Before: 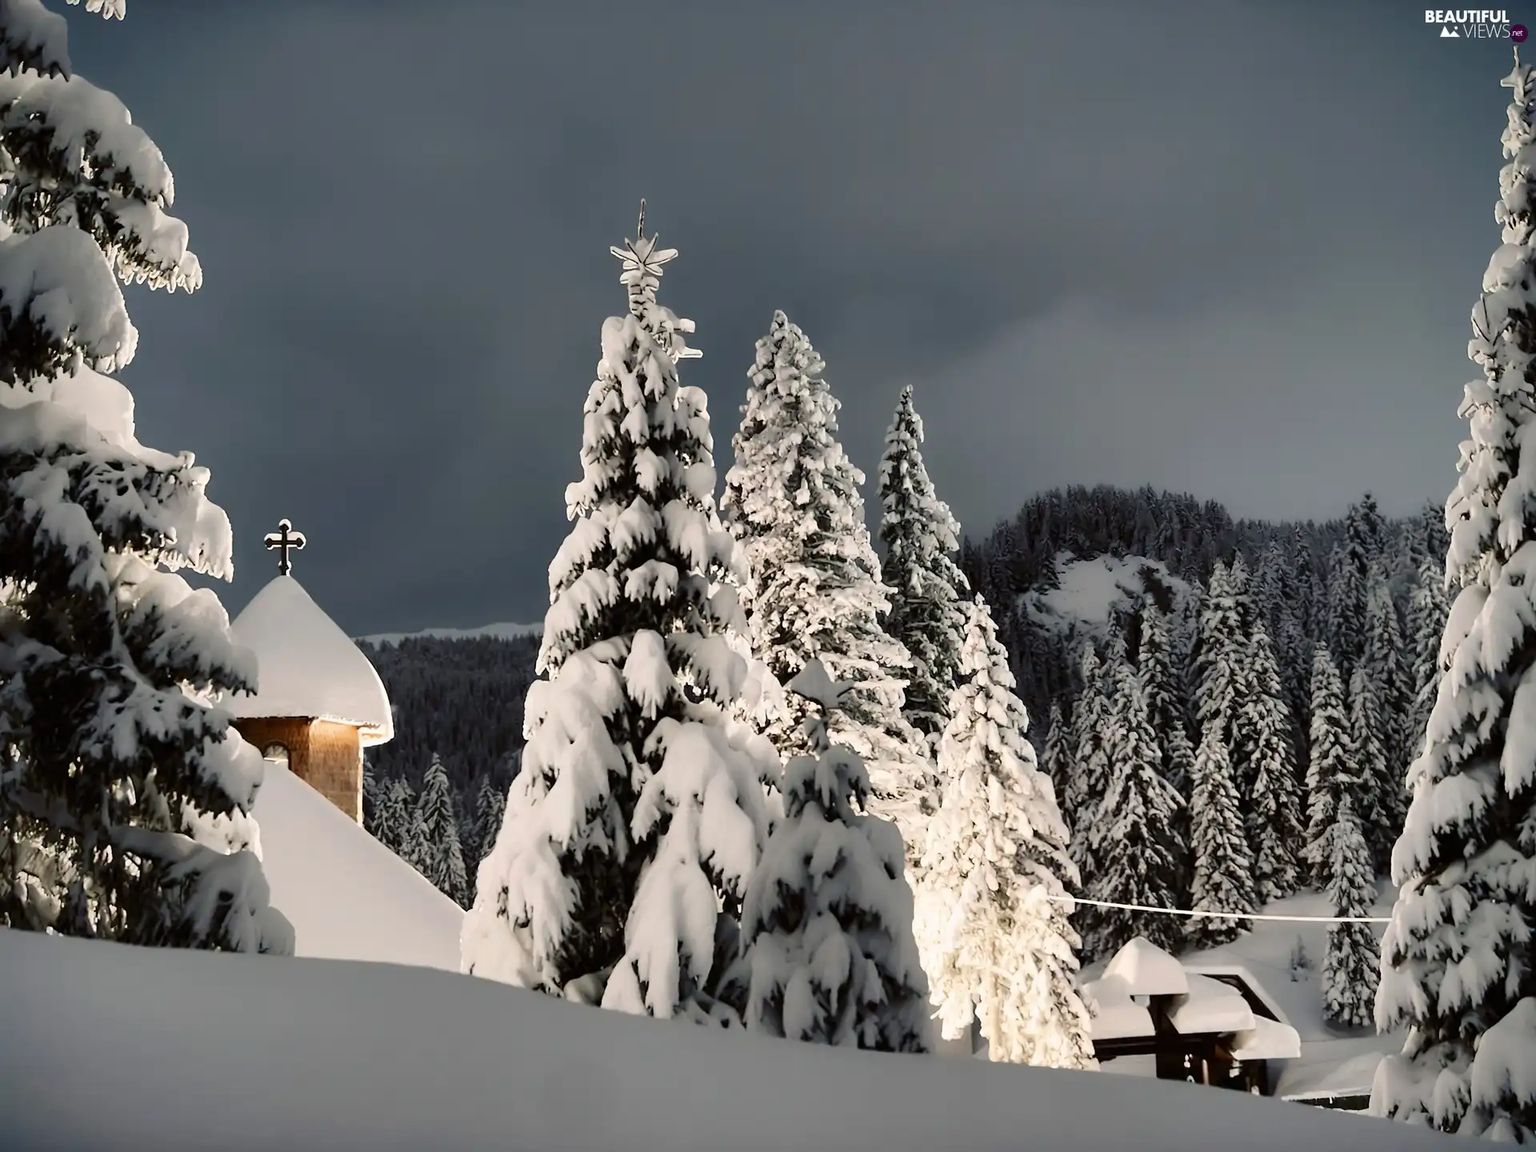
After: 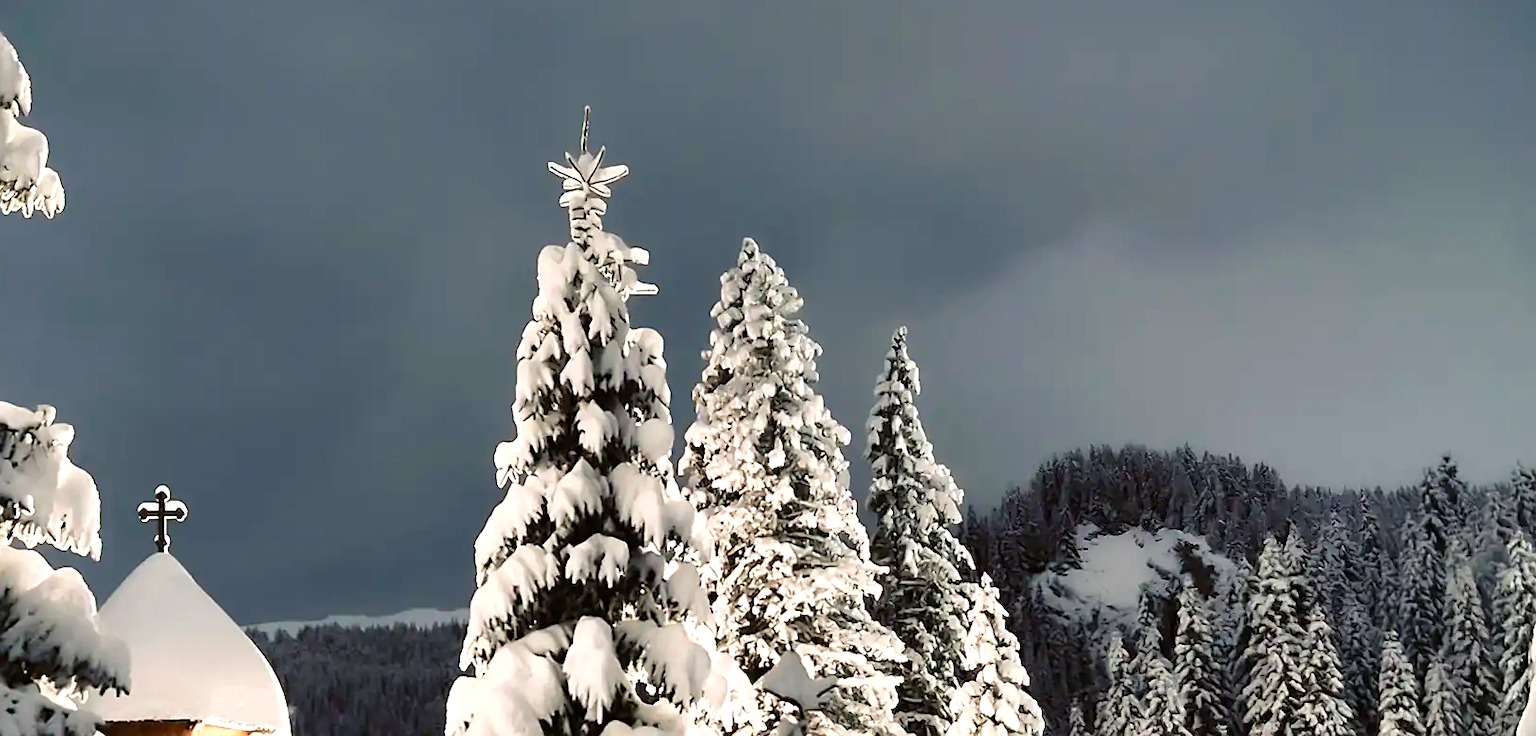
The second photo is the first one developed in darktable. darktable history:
sharpen: radius 1.877, amount 0.403, threshold 1.466
color zones: curves: ch0 [(0, 0.5) (0.143, 0.5) (0.286, 0.5) (0.429, 0.495) (0.571, 0.437) (0.714, 0.44) (0.857, 0.496) (1, 0.5)]
crop and rotate: left 9.671%, top 9.543%, right 5.981%, bottom 36.503%
exposure: black level correction 0, exposure 0.5 EV, compensate highlight preservation false
velvia: on, module defaults
